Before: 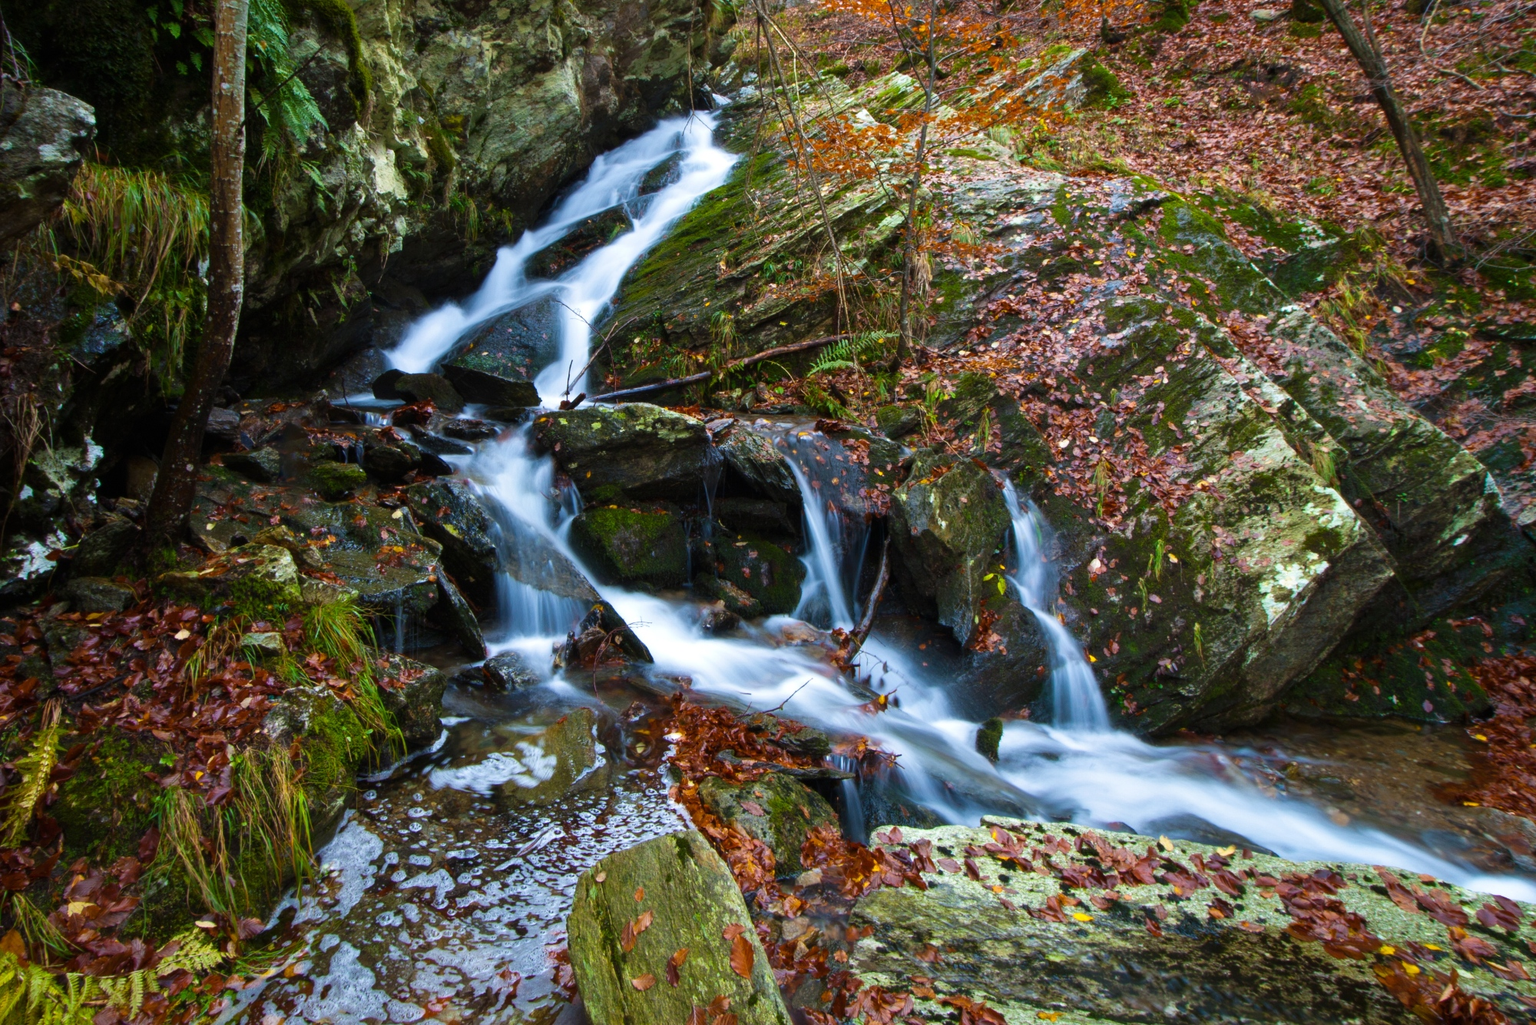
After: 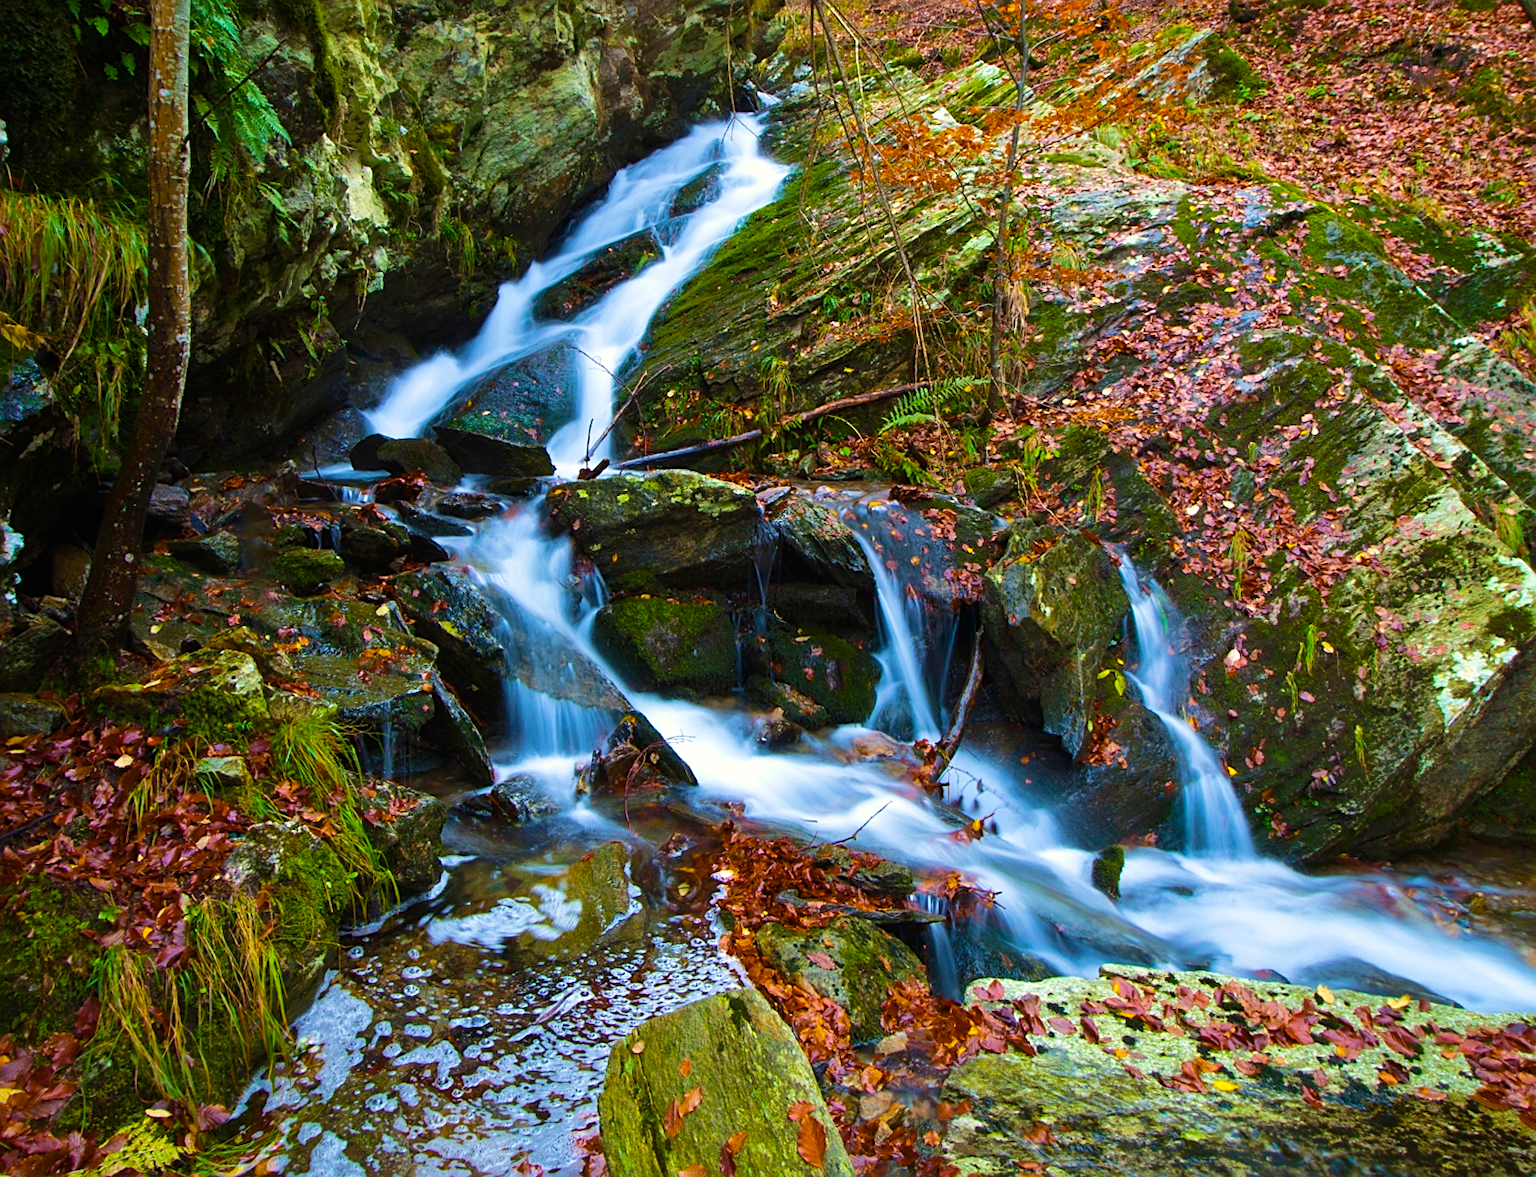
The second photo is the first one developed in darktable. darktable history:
crop and rotate: angle 1°, left 4.281%, top 0.642%, right 11.383%, bottom 2.486%
rotate and perspective: automatic cropping off
sharpen: on, module defaults
color correction: highlights b* 3
color balance rgb: perceptual saturation grading › global saturation 25%, perceptual brilliance grading › mid-tones 10%, perceptual brilliance grading › shadows 15%, global vibrance 20%
velvia: on, module defaults
